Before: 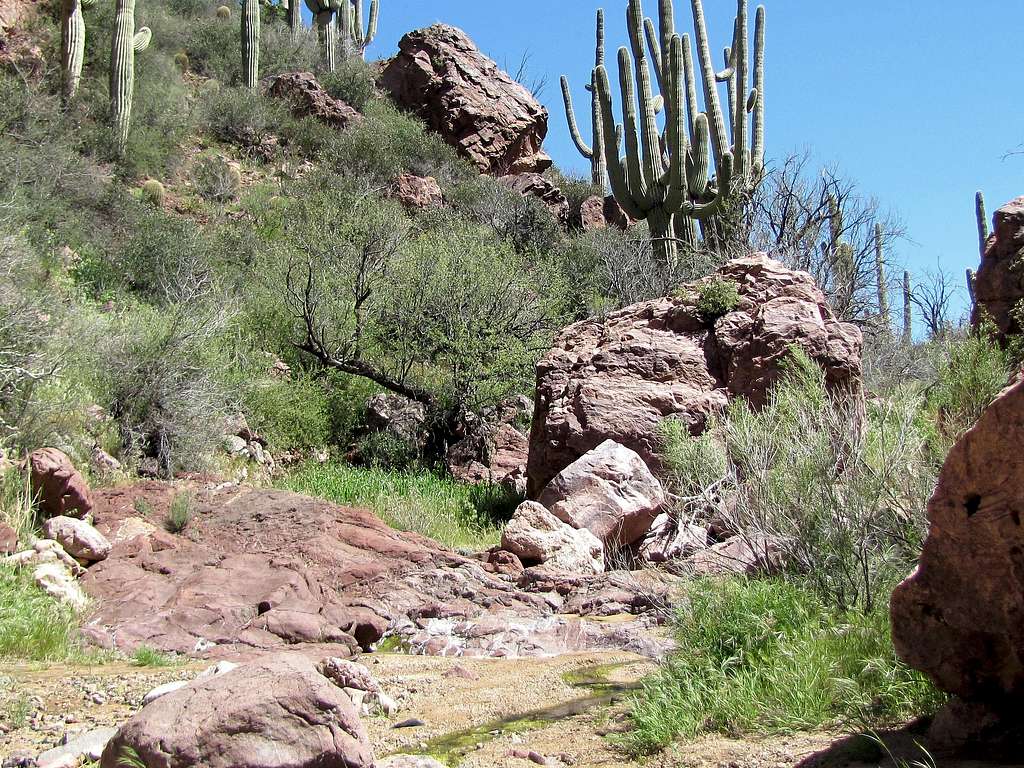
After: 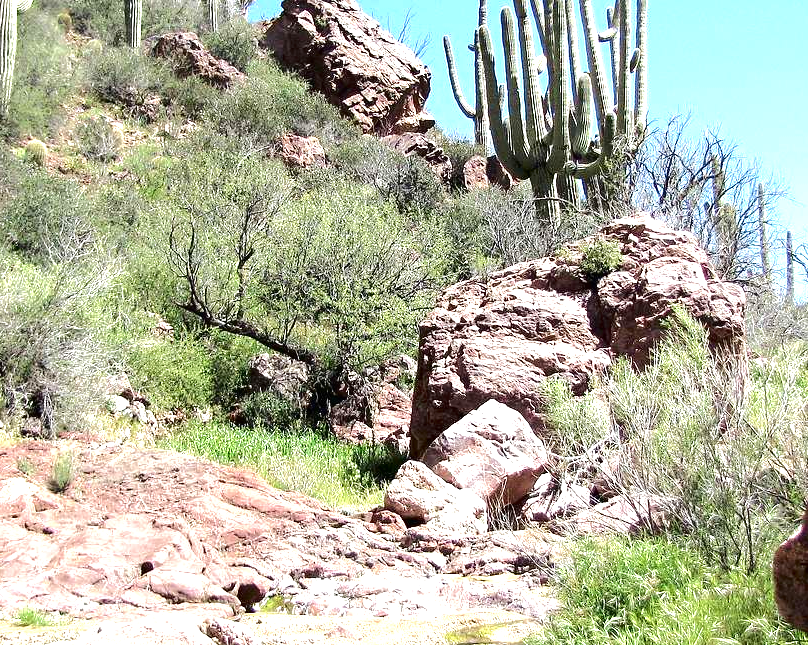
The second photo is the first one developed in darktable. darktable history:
tone curve: curves: ch0 [(0, 0) (0.003, 0.012) (0.011, 0.014) (0.025, 0.02) (0.044, 0.034) (0.069, 0.047) (0.1, 0.063) (0.136, 0.086) (0.177, 0.131) (0.224, 0.183) (0.277, 0.243) (0.335, 0.317) (0.399, 0.403) (0.468, 0.488) (0.543, 0.573) (0.623, 0.649) (0.709, 0.718) (0.801, 0.795) (0.898, 0.872) (1, 1)], color space Lab, independent channels, preserve colors none
crop: left 11.484%, top 5.276%, right 9.594%, bottom 10.715%
exposure: exposure 1.163 EV, compensate highlight preservation false
